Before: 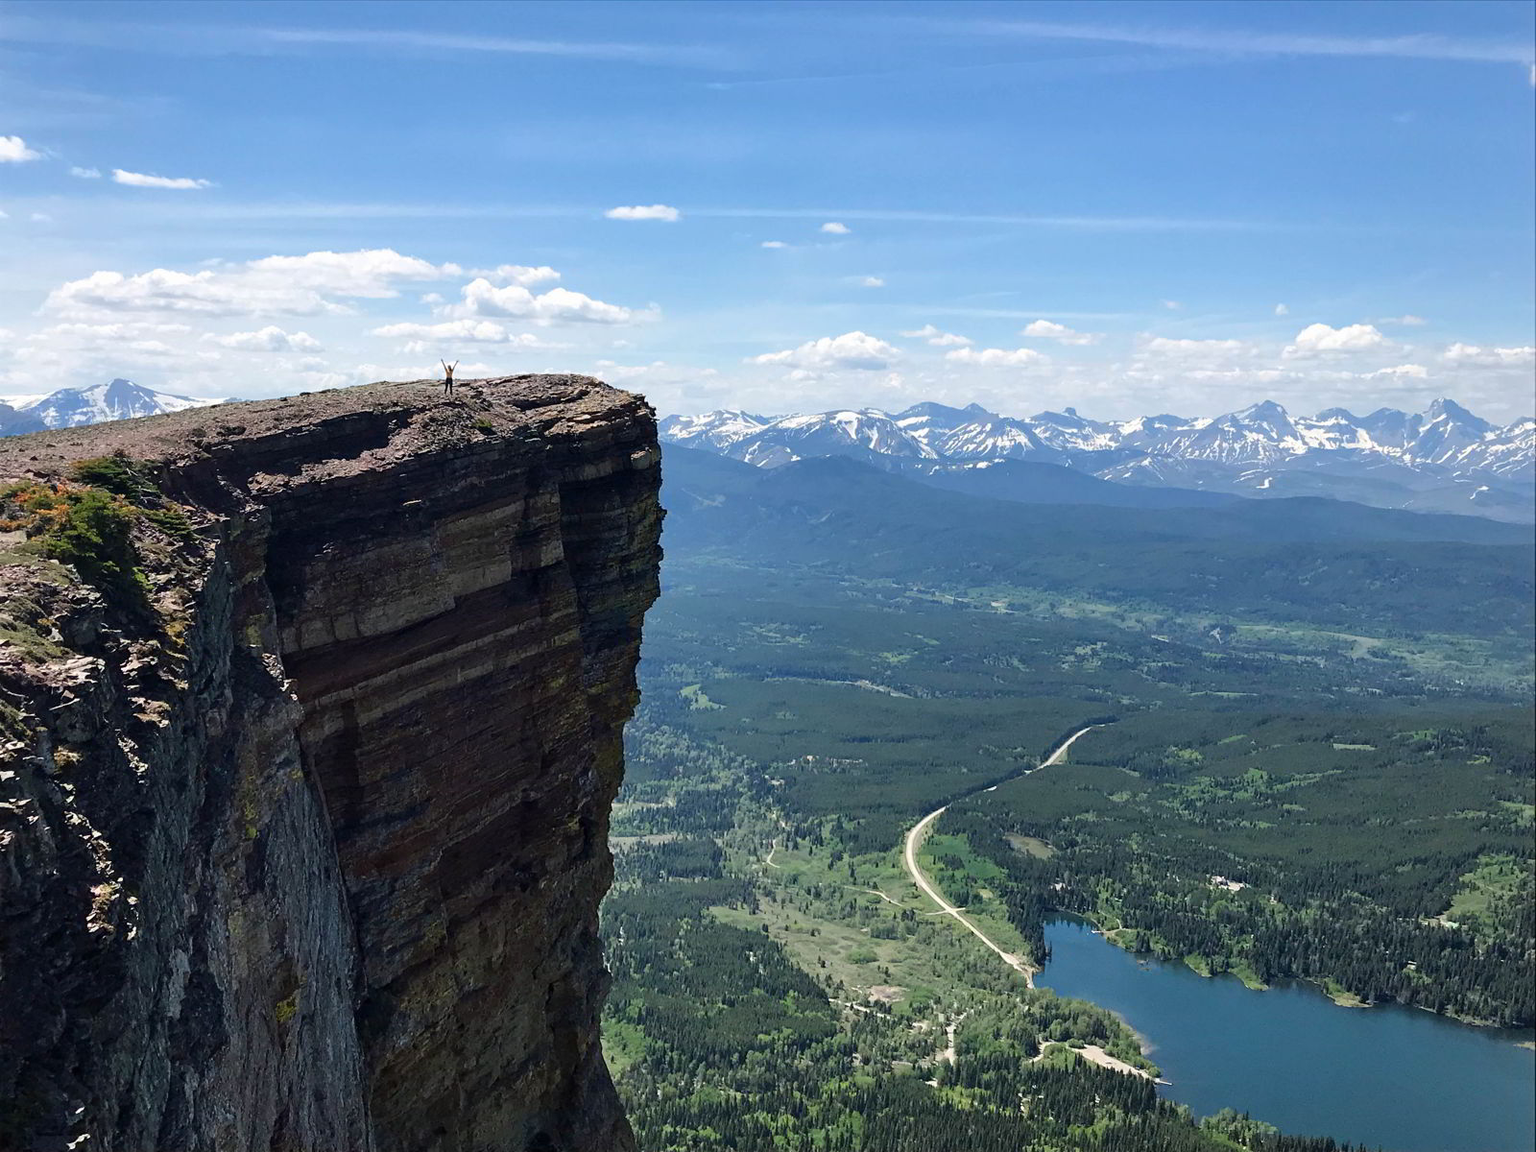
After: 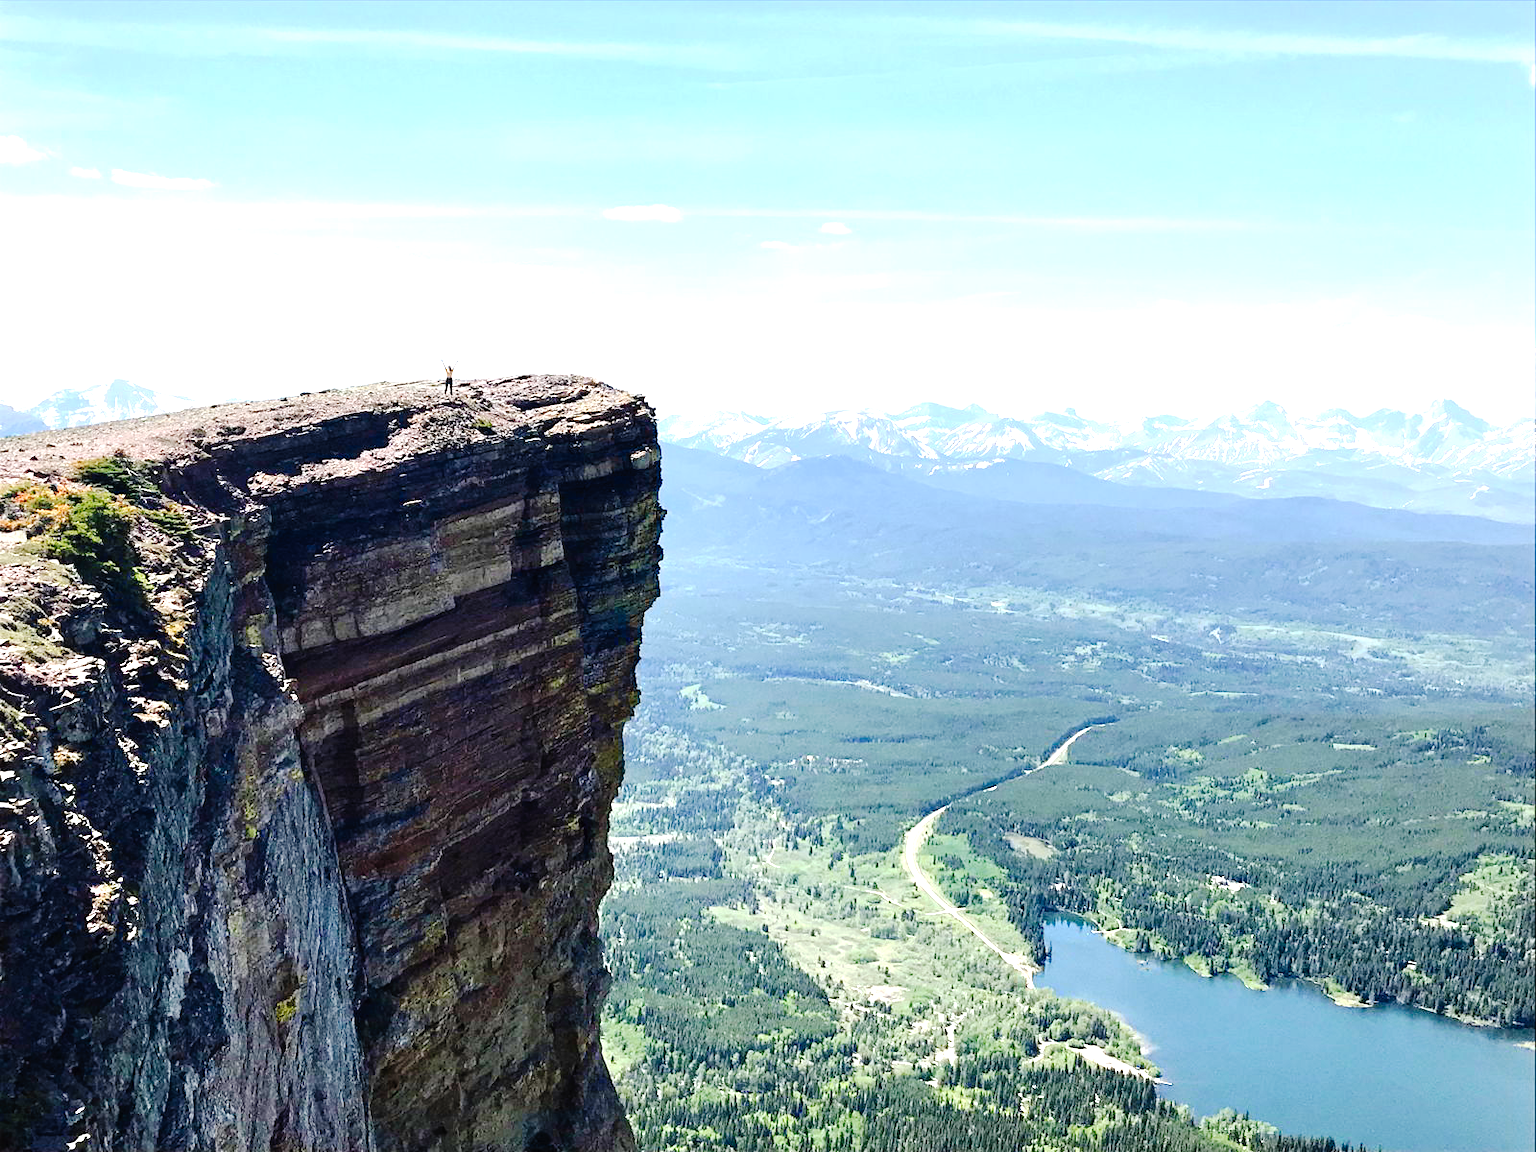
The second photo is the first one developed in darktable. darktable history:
tone curve: curves: ch0 [(0, 0) (0.003, 0.002) (0.011, 0.006) (0.025, 0.012) (0.044, 0.021) (0.069, 0.027) (0.1, 0.035) (0.136, 0.06) (0.177, 0.108) (0.224, 0.173) (0.277, 0.26) (0.335, 0.353) (0.399, 0.453) (0.468, 0.555) (0.543, 0.641) (0.623, 0.724) (0.709, 0.792) (0.801, 0.857) (0.898, 0.918) (1, 1)], preserve colors none
exposure: black level correction 0, exposure 1.45 EV, compensate exposure bias true, compensate highlight preservation false
